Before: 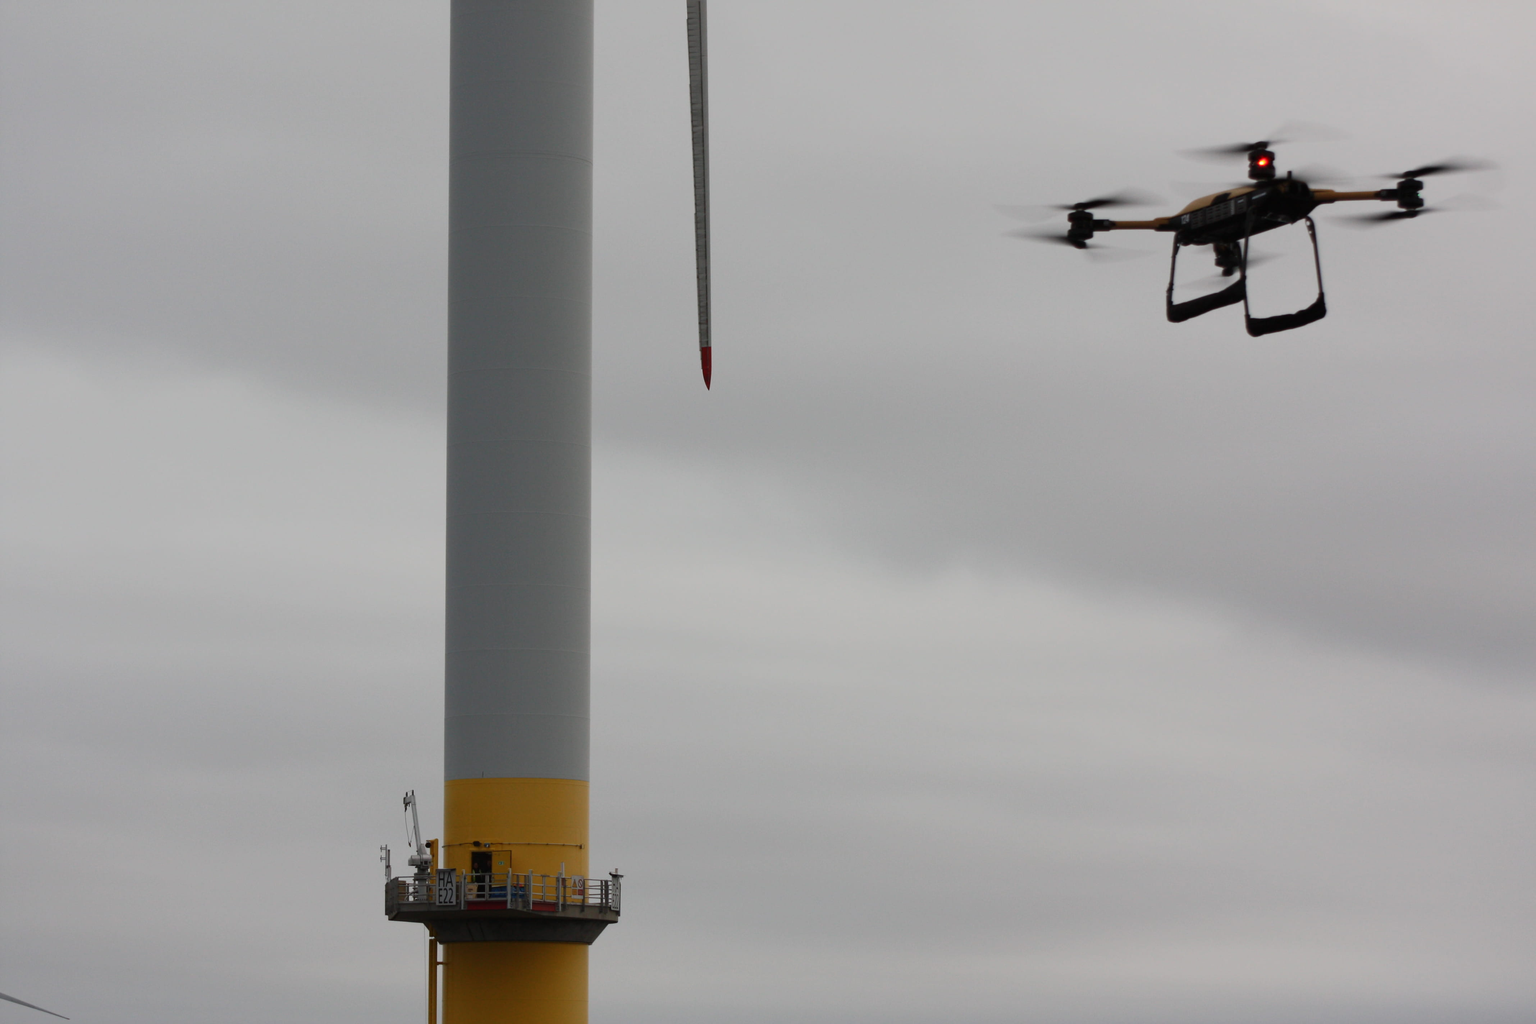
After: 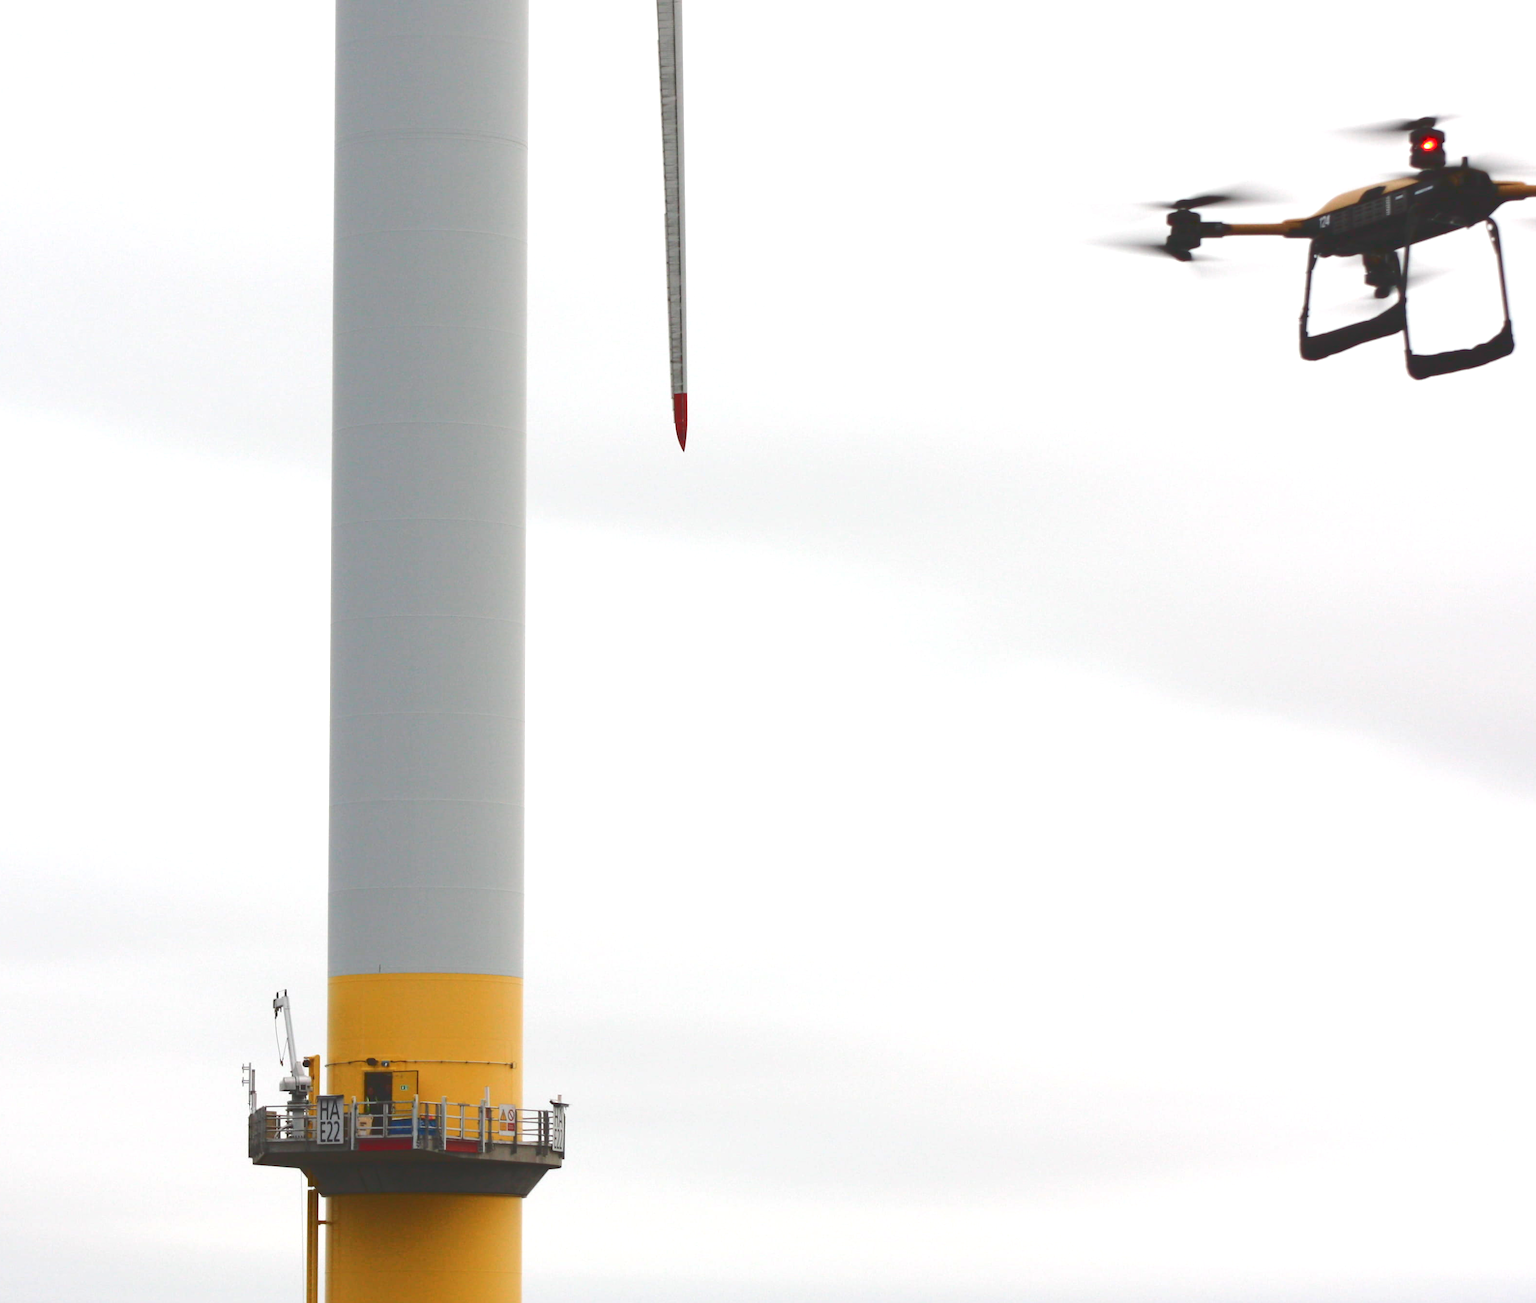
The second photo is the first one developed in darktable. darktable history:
crop and rotate: left 13.077%, top 5.359%, right 12.568%
base curve: curves: ch0 [(0, 0.024) (0.055, 0.065) (0.121, 0.166) (0.236, 0.319) (0.693, 0.726) (1, 1)]
exposure: black level correction 0, exposure 1.373 EV, compensate exposure bias true, compensate highlight preservation false
